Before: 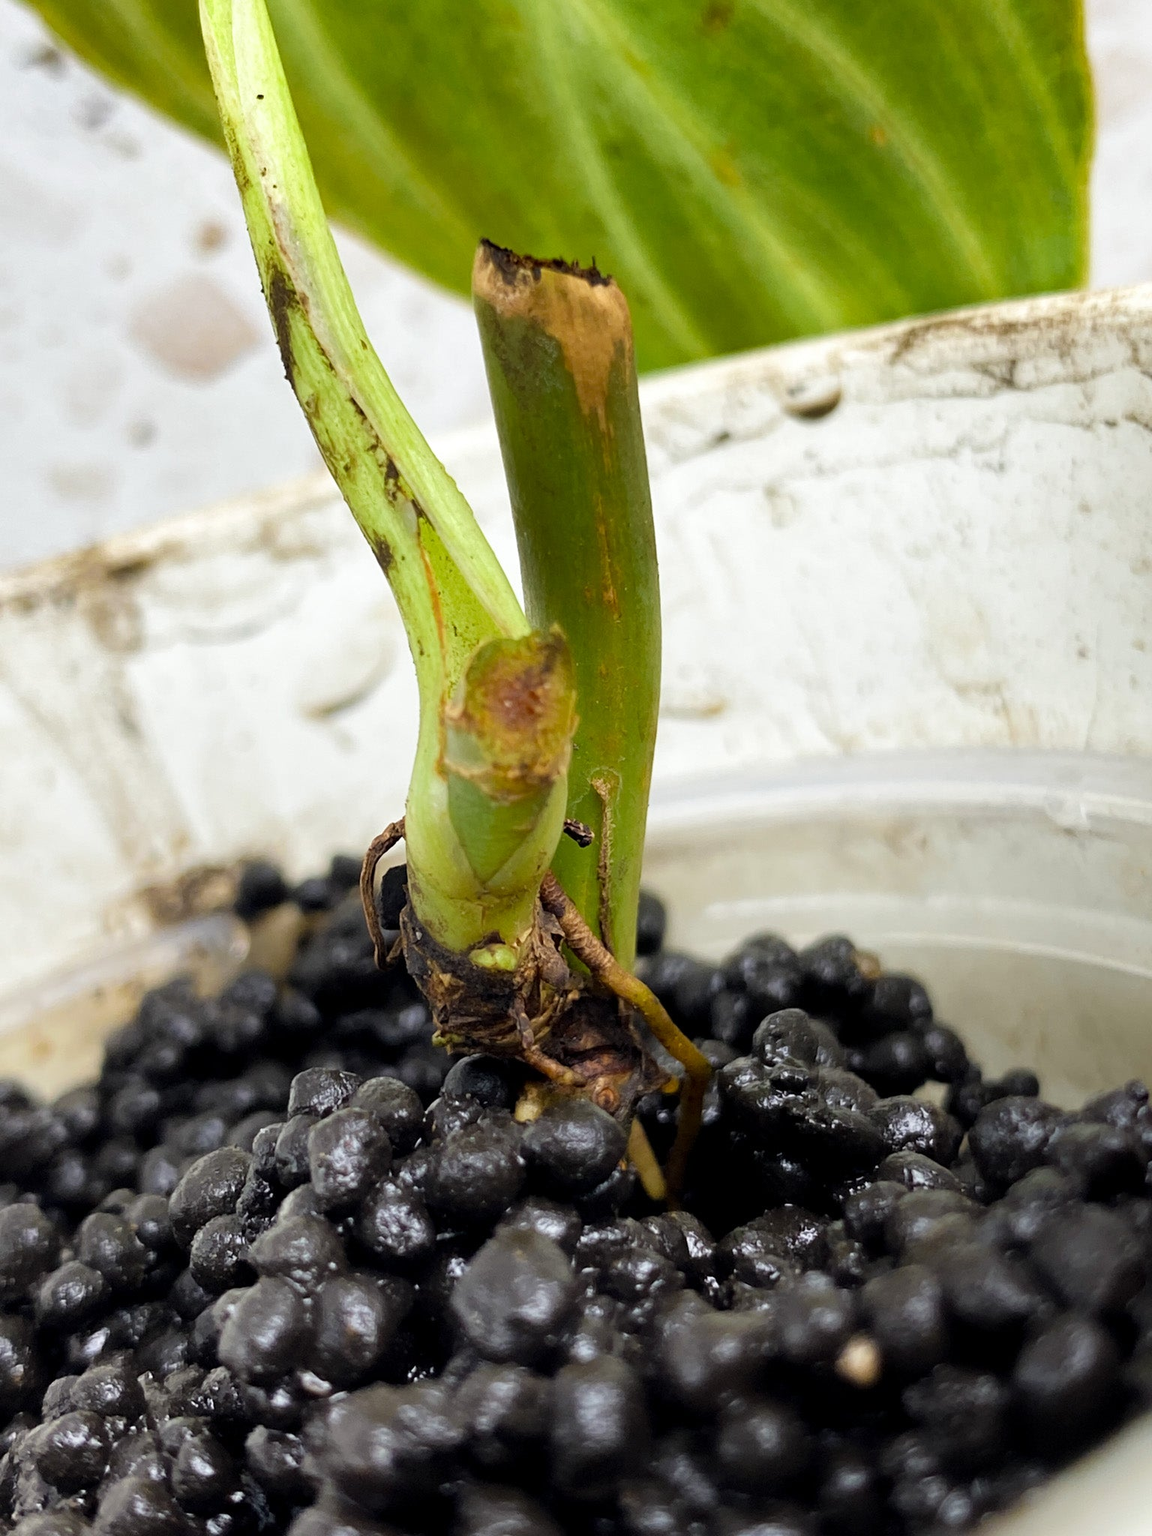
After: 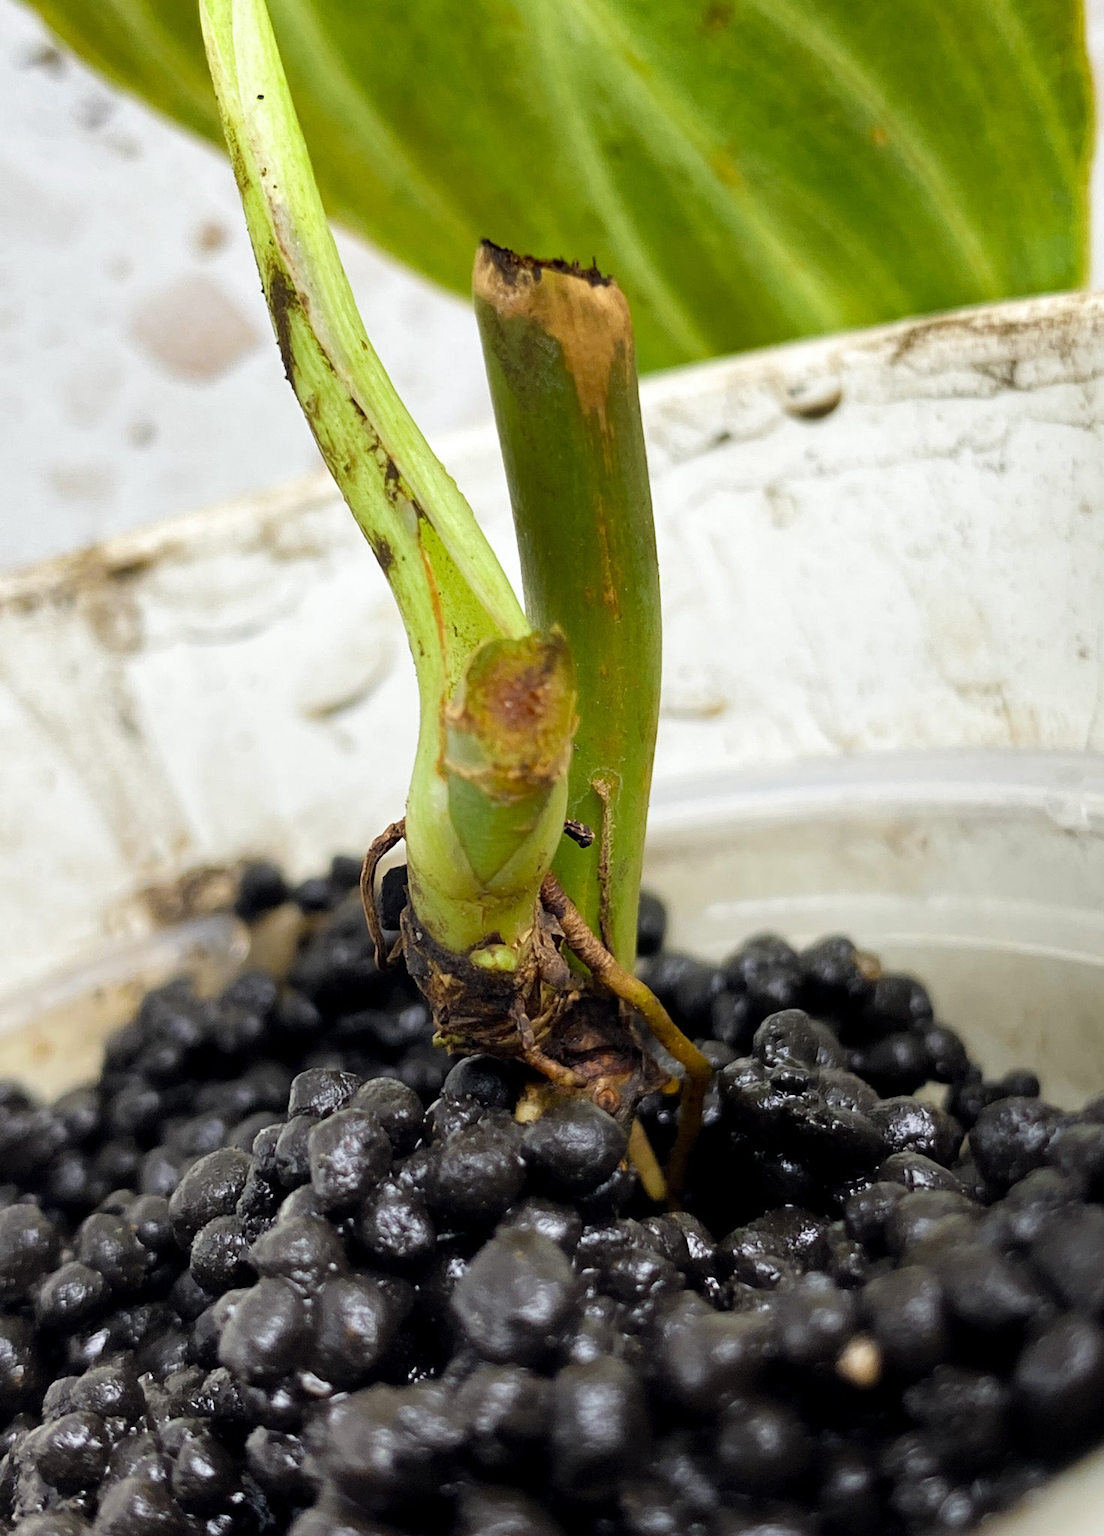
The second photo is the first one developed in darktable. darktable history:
crop: right 4.126%, bottom 0.031%
tone equalizer: on, module defaults
